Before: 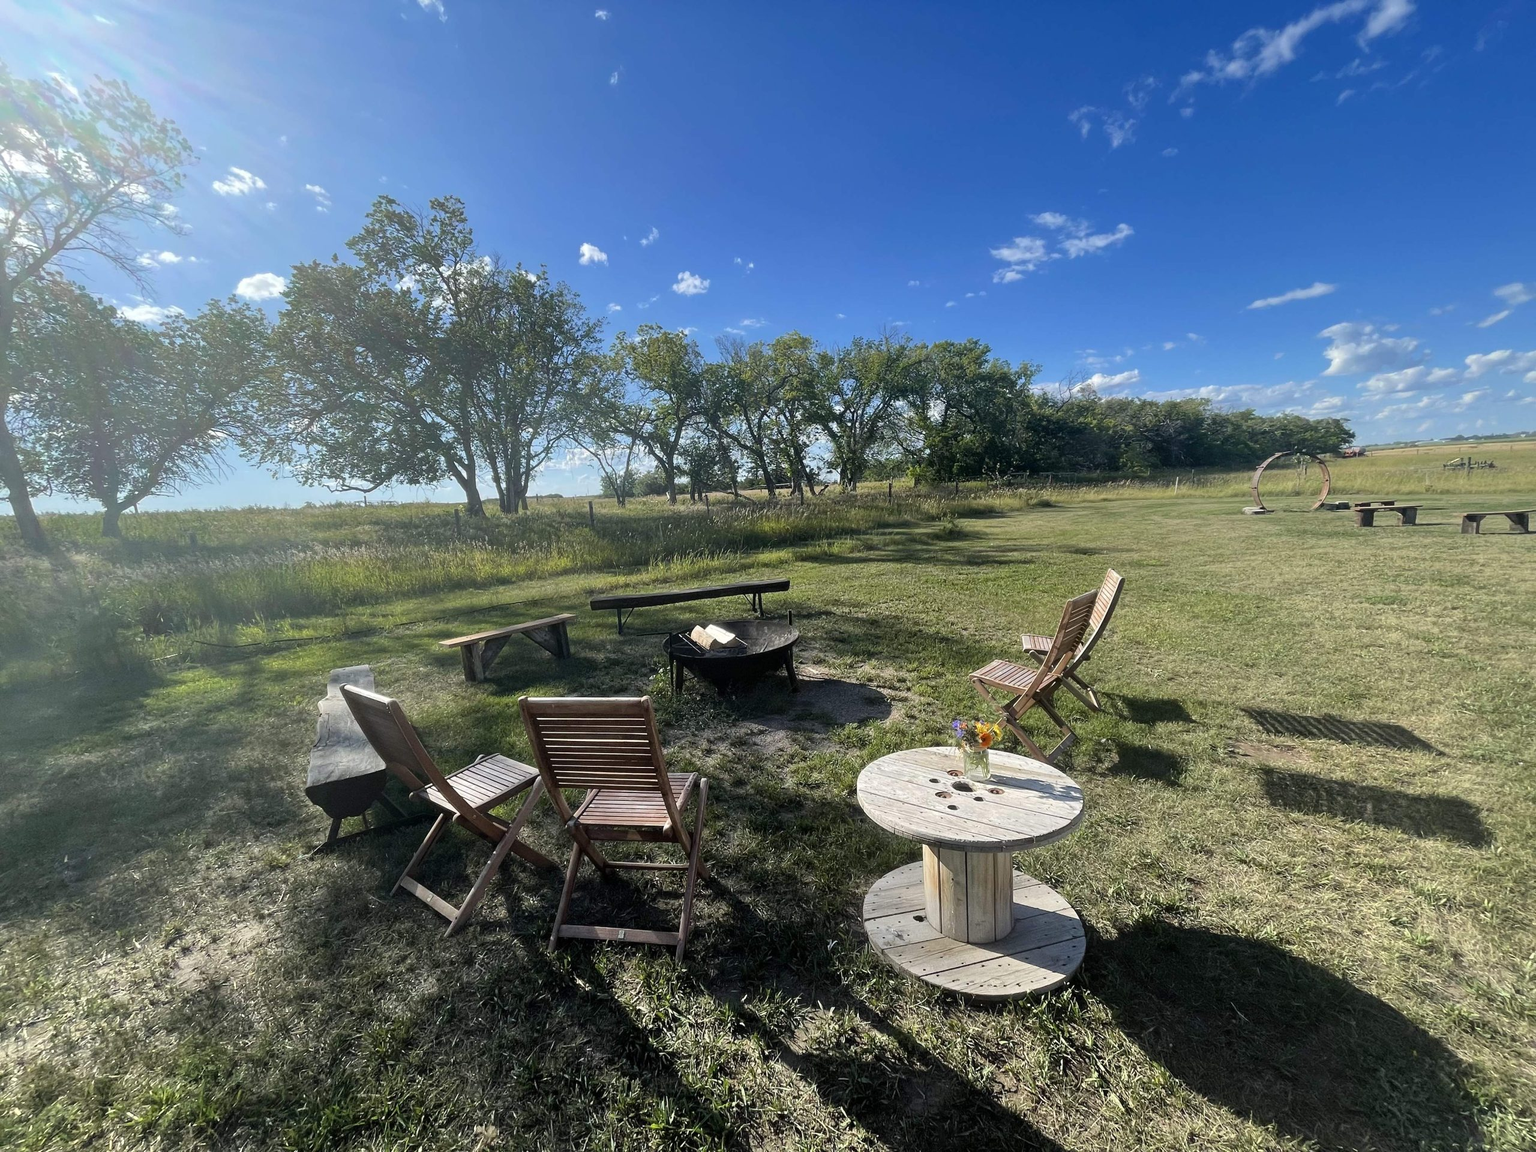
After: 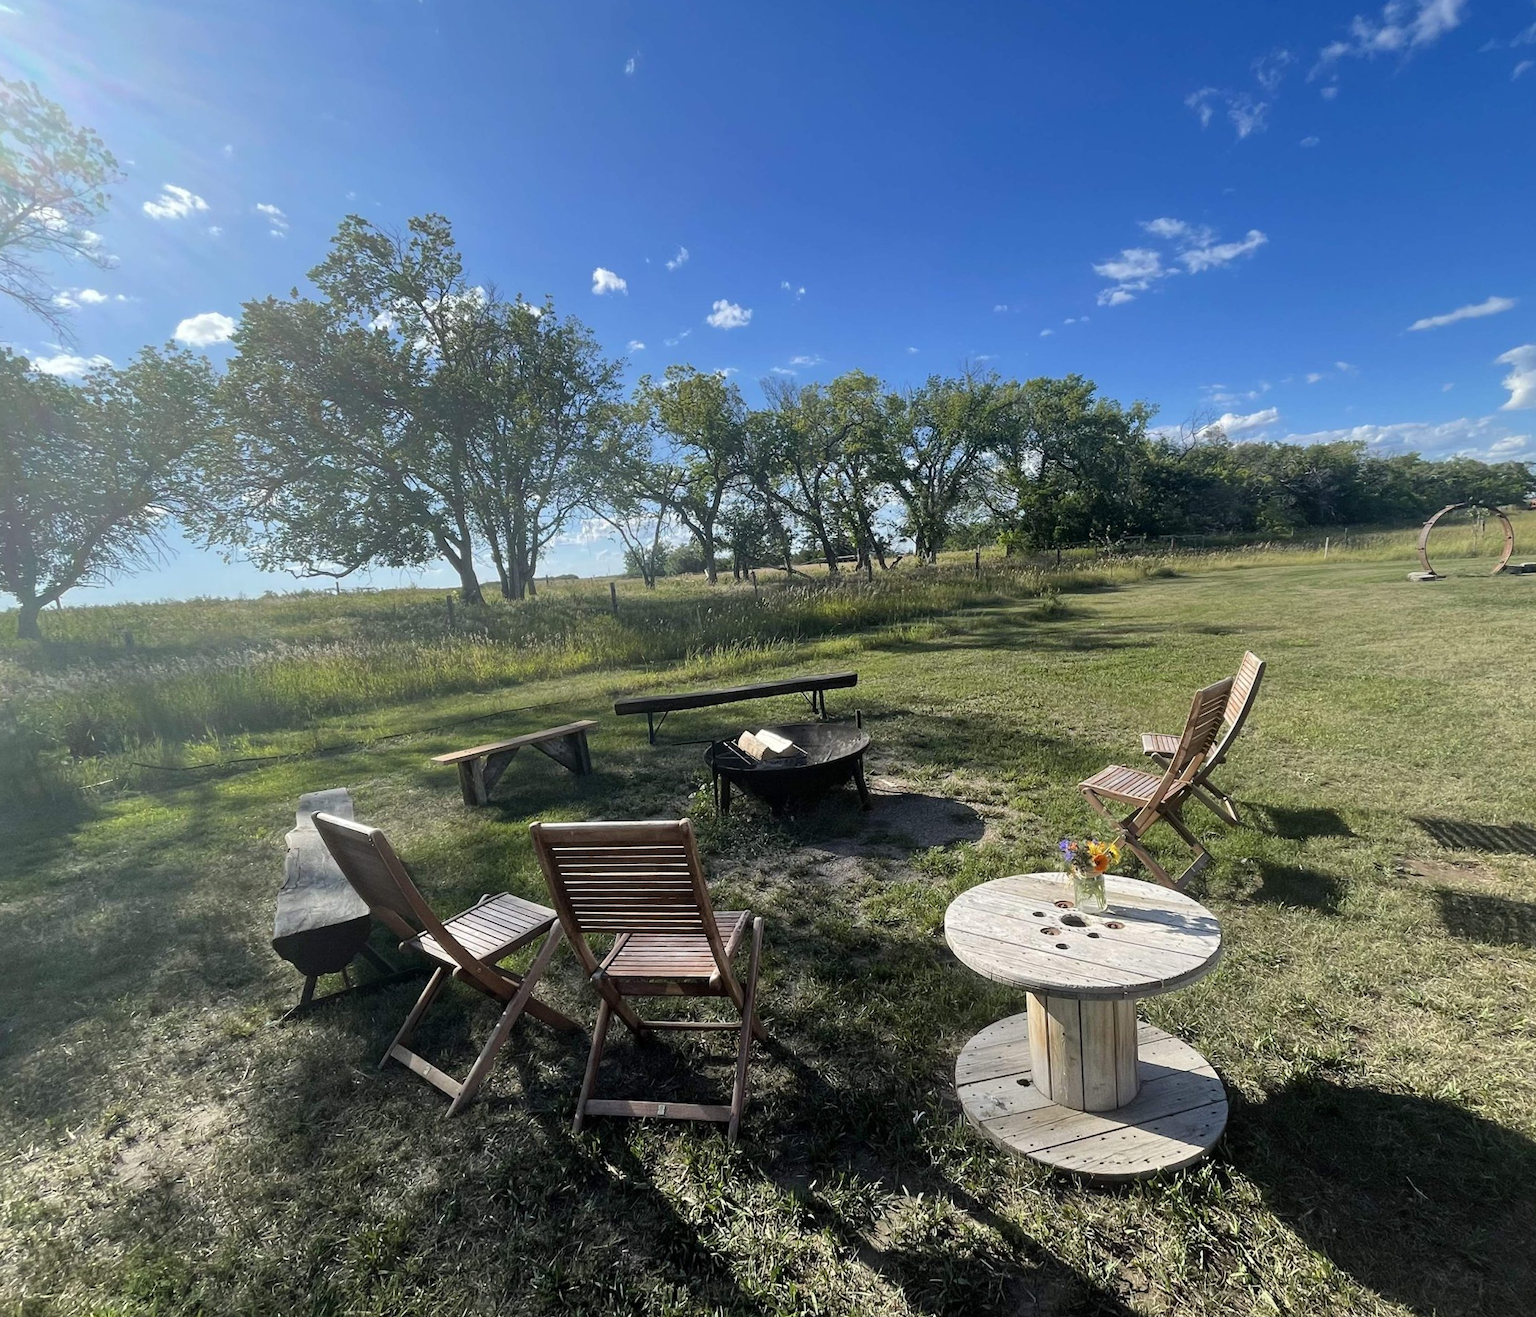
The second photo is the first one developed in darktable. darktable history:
crop and rotate: angle 1.23°, left 4.442%, top 1.049%, right 11.223%, bottom 2.458%
